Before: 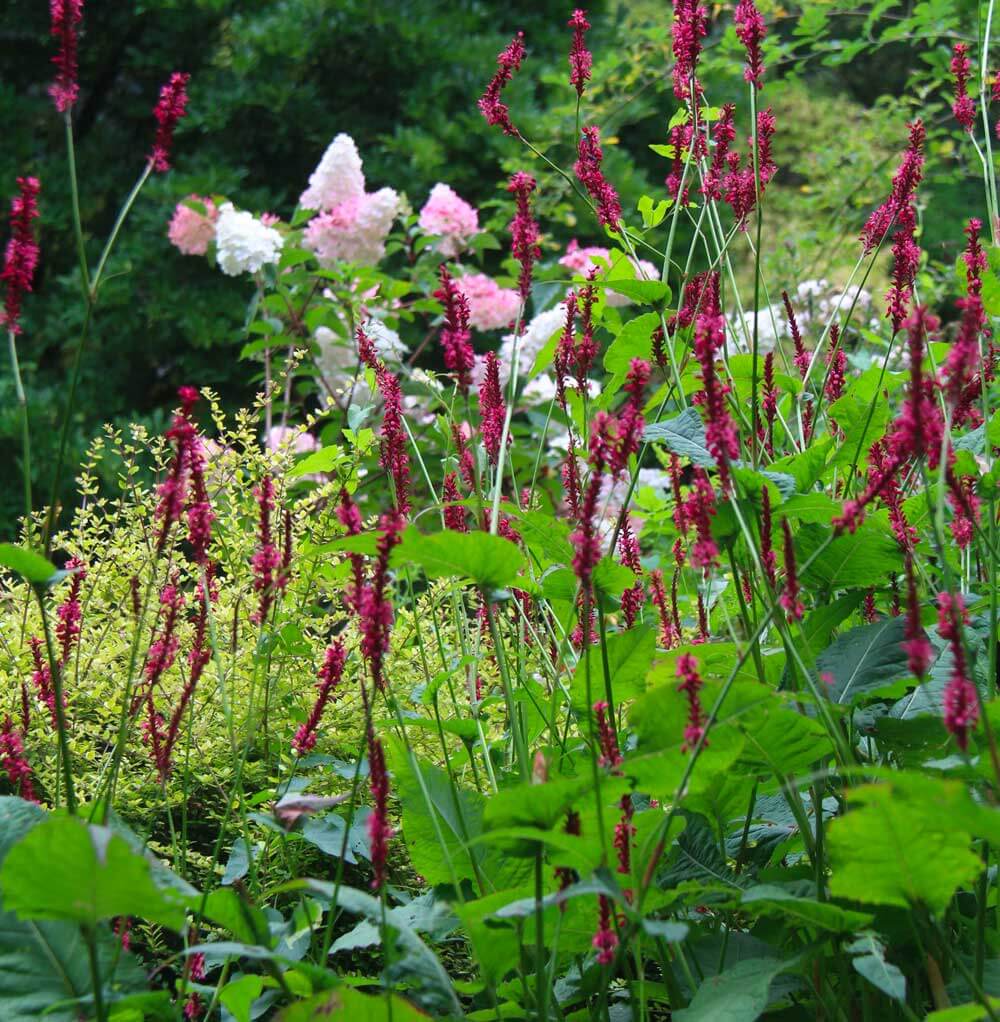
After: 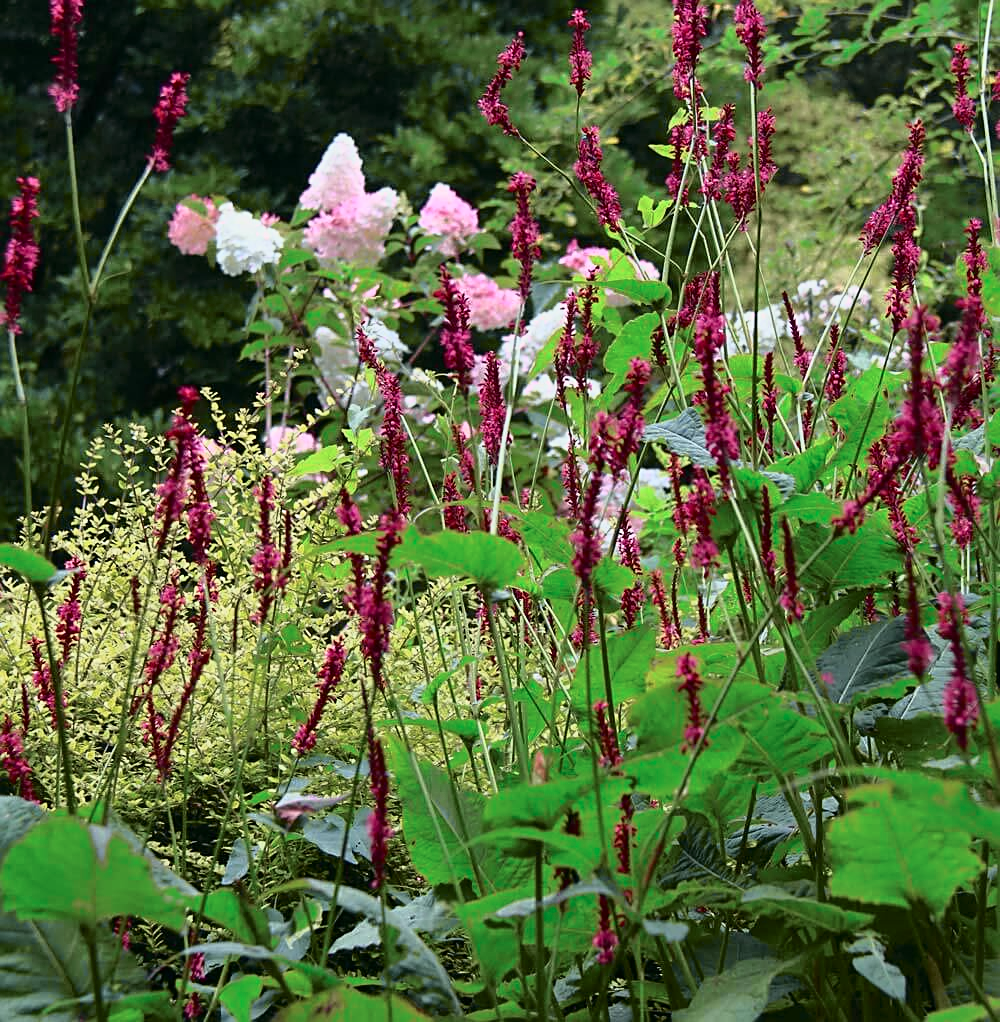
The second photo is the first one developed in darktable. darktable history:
sharpen: on, module defaults
exposure: exposure -0.246 EV, compensate exposure bias true, compensate highlight preservation false
tone curve: curves: ch0 [(0, 0) (0.105, 0.068) (0.195, 0.162) (0.283, 0.283) (0.384, 0.404) (0.485, 0.531) (0.638, 0.681) (0.795, 0.879) (1, 0.977)]; ch1 [(0, 0) (0.161, 0.092) (0.35, 0.33) (0.379, 0.401) (0.456, 0.469) (0.504, 0.501) (0.512, 0.523) (0.58, 0.597) (0.635, 0.646) (1, 1)]; ch2 [(0, 0) (0.371, 0.362) (0.437, 0.437) (0.5, 0.5) (0.53, 0.523) (0.56, 0.58) (0.622, 0.606) (1, 1)], color space Lab, independent channels, preserve colors none
shadows and highlights: shadows 32.34, highlights -31.53, soften with gaussian
